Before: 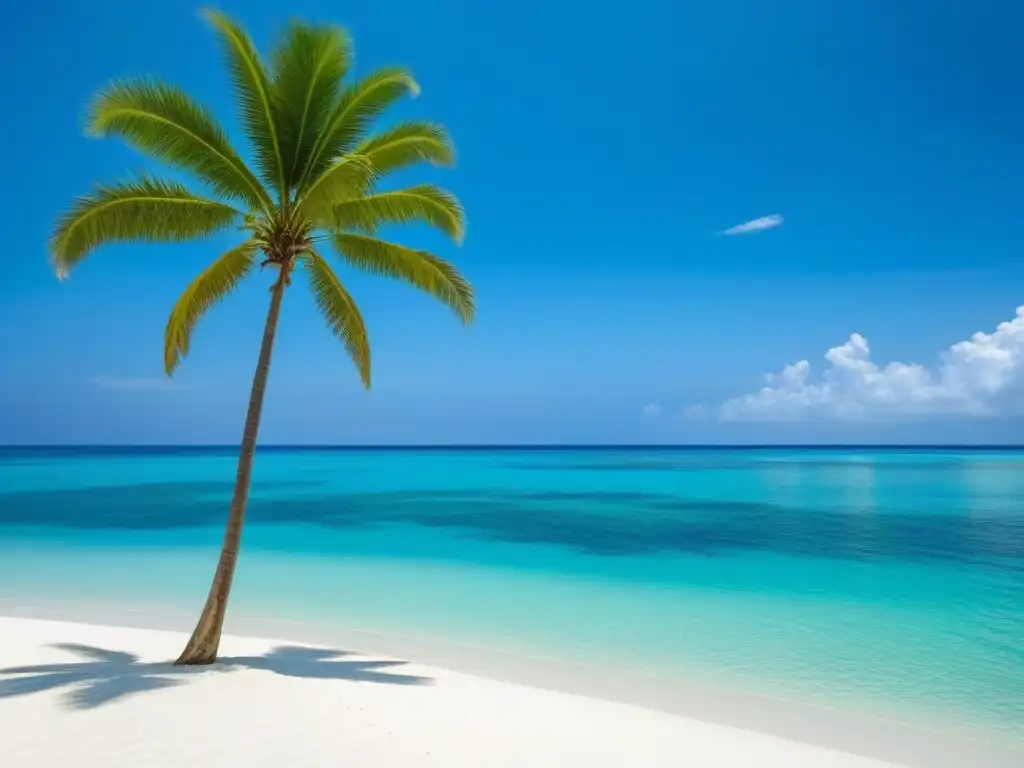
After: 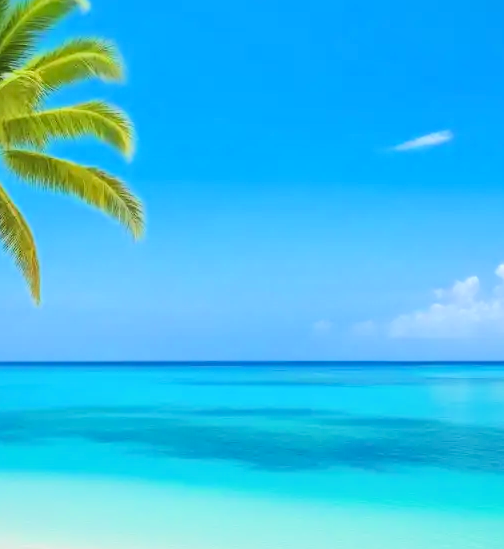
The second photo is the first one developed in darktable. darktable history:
local contrast: mode bilateral grid, contrast 19, coarseness 50, detail 119%, midtone range 0.2
crop: left 32.299%, top 10.97%, right 18.392%, bottom 17.421%
tone equalizer: -7 EV 0.156 EV, -6 EV 0.589 EV, -5 EV 1.15 EV, -4 EV 1.32 EV, -3 EV 1.16 EV, -2 EV 0.6 EV, -1 EV 0.165 EV, edges refinement/feathering 500, mask exposure compensation -1.57 EV, preserve details no
